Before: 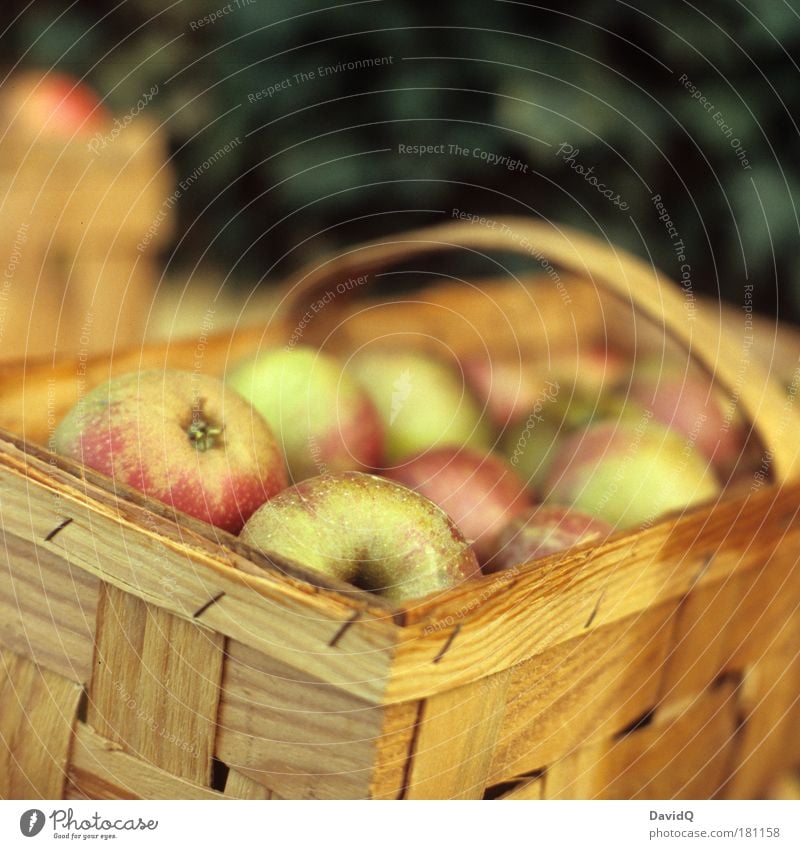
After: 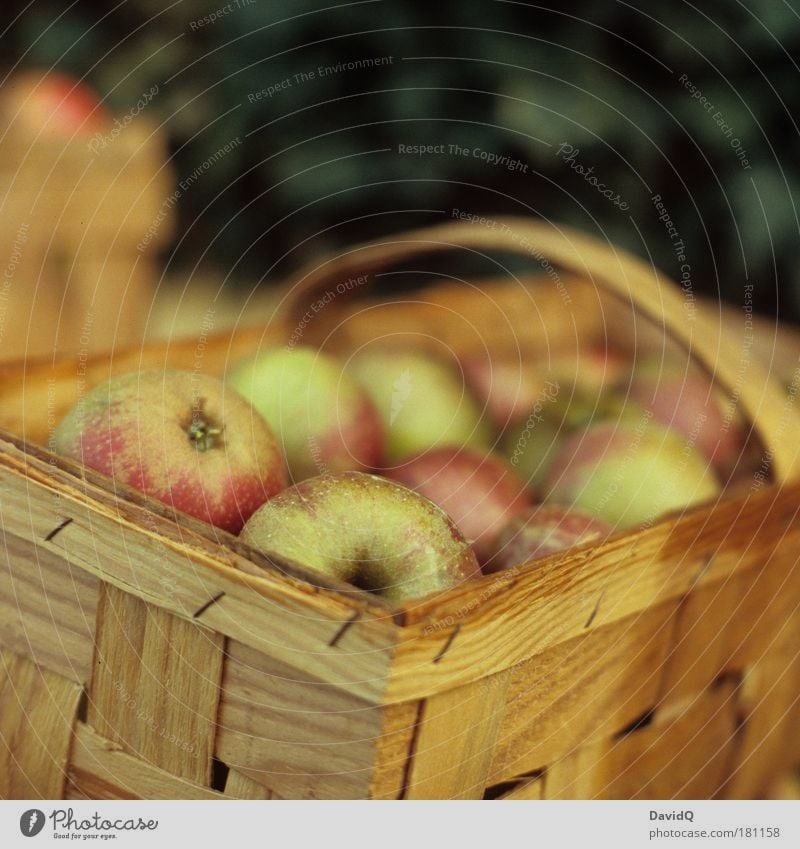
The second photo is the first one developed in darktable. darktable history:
exposure: exposure -0.487 EV, compensate exposure bias true, compensate highlight preservation false
